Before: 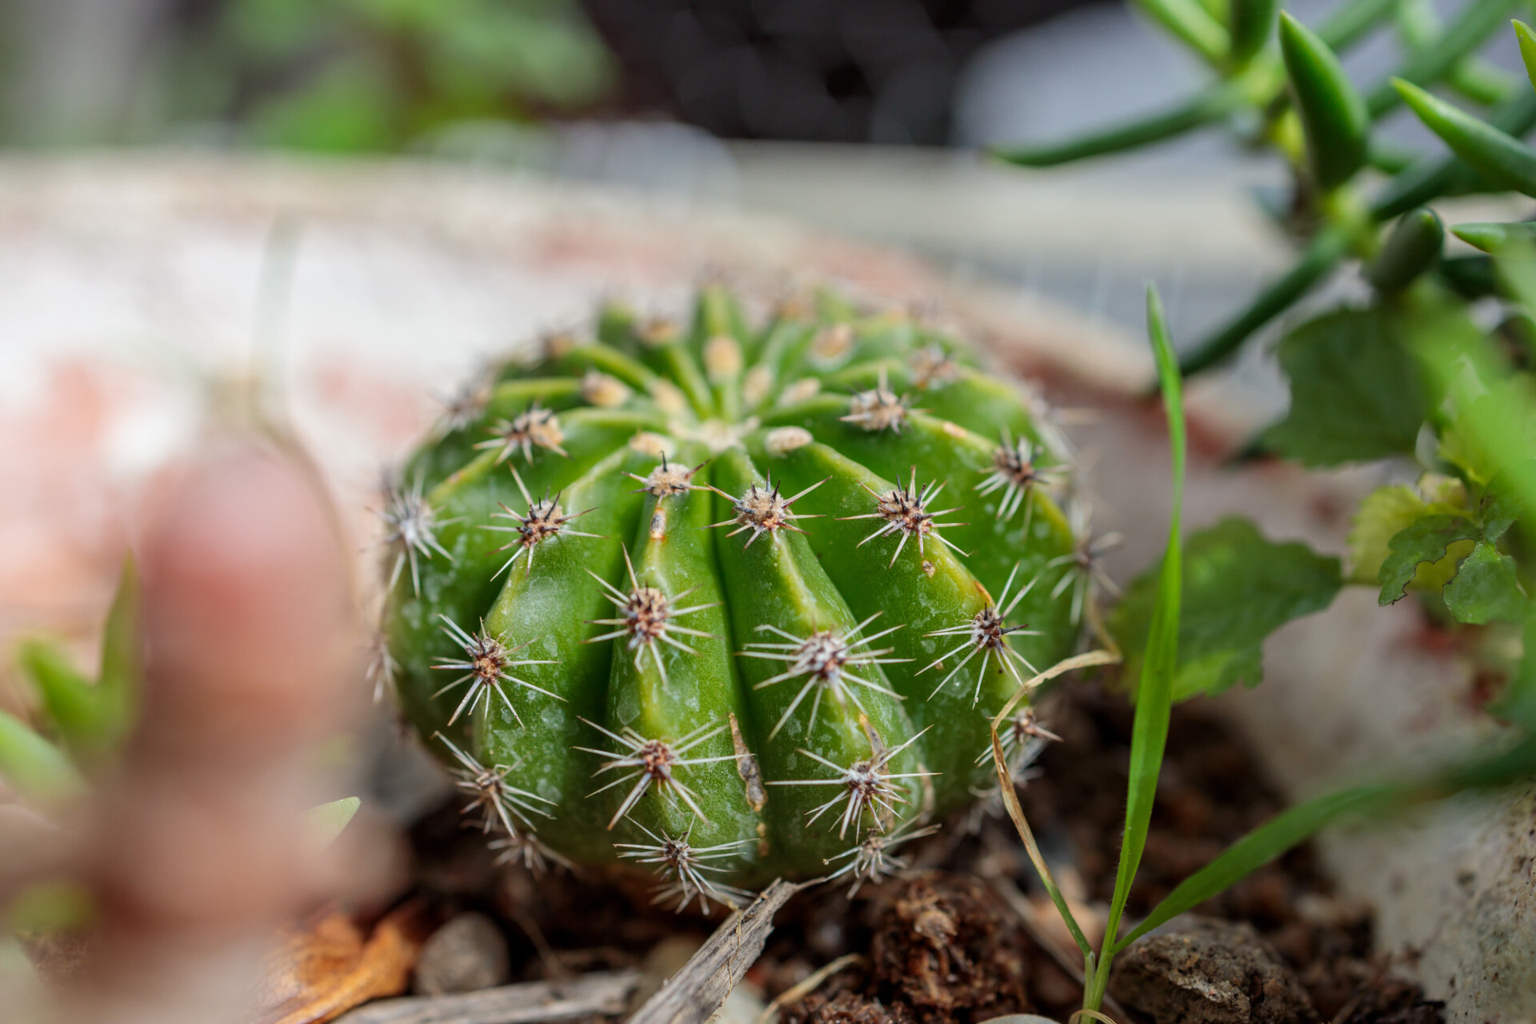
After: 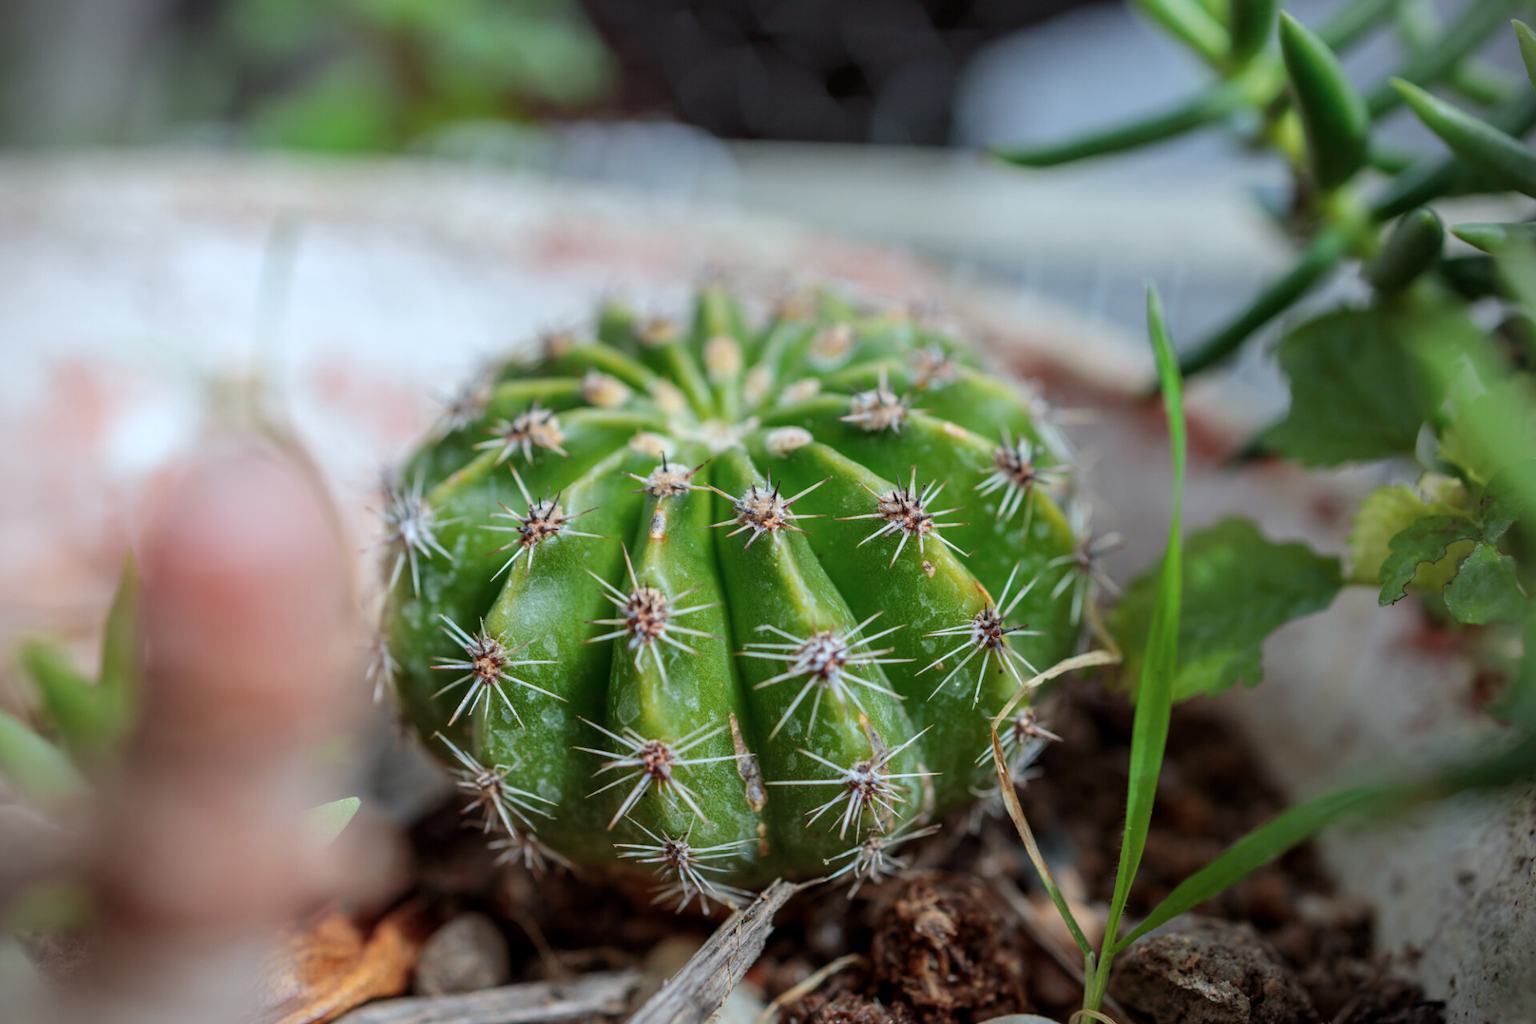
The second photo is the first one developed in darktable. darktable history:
exposure: compensate highlight preservation false
color correction: highlights a* -3.85, highlights b* -10.61
vignetting: on, module defaults
